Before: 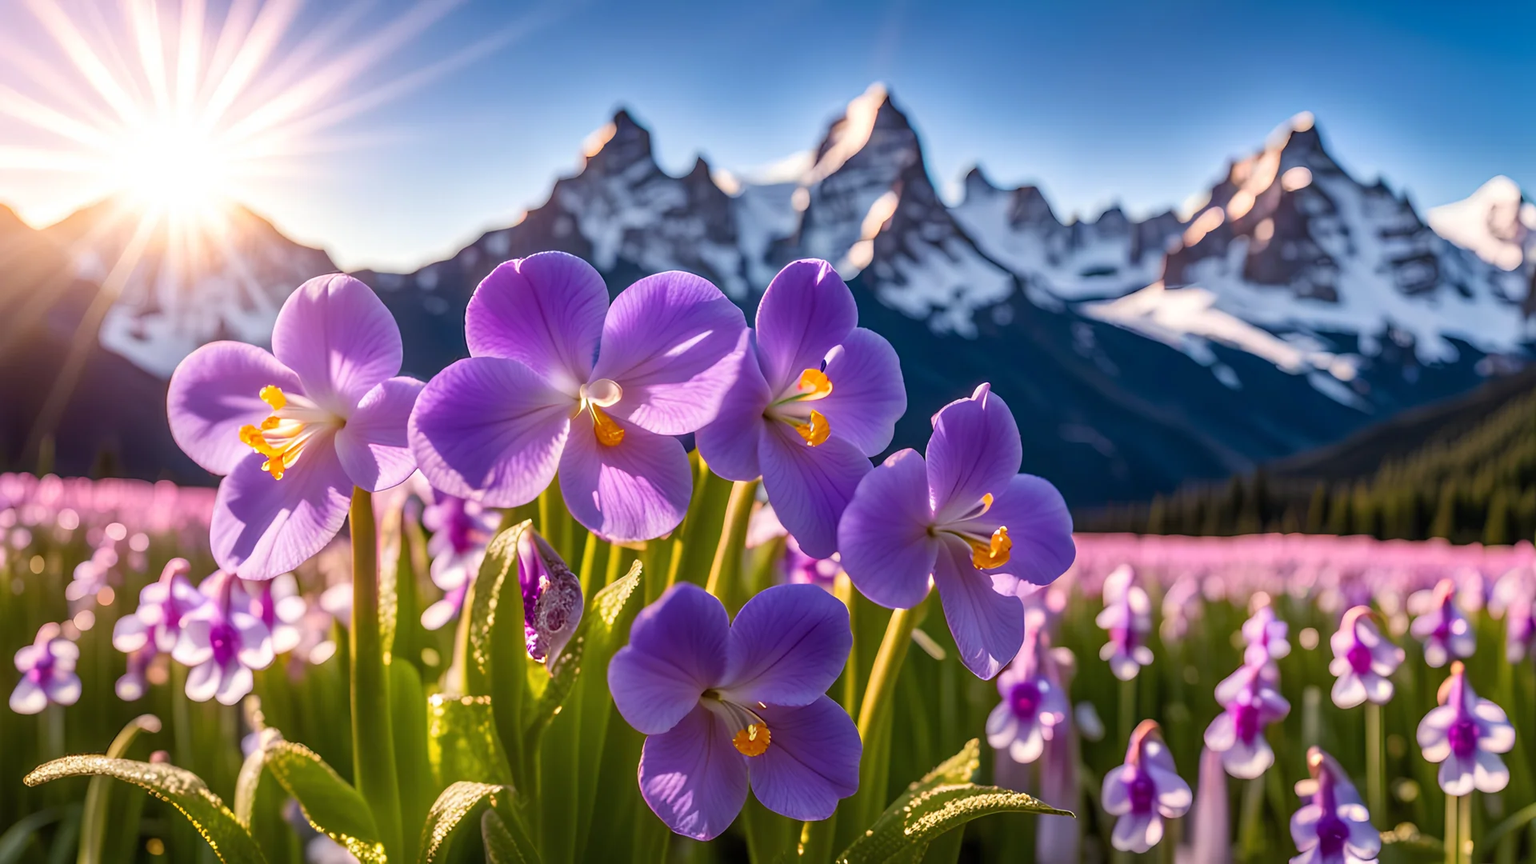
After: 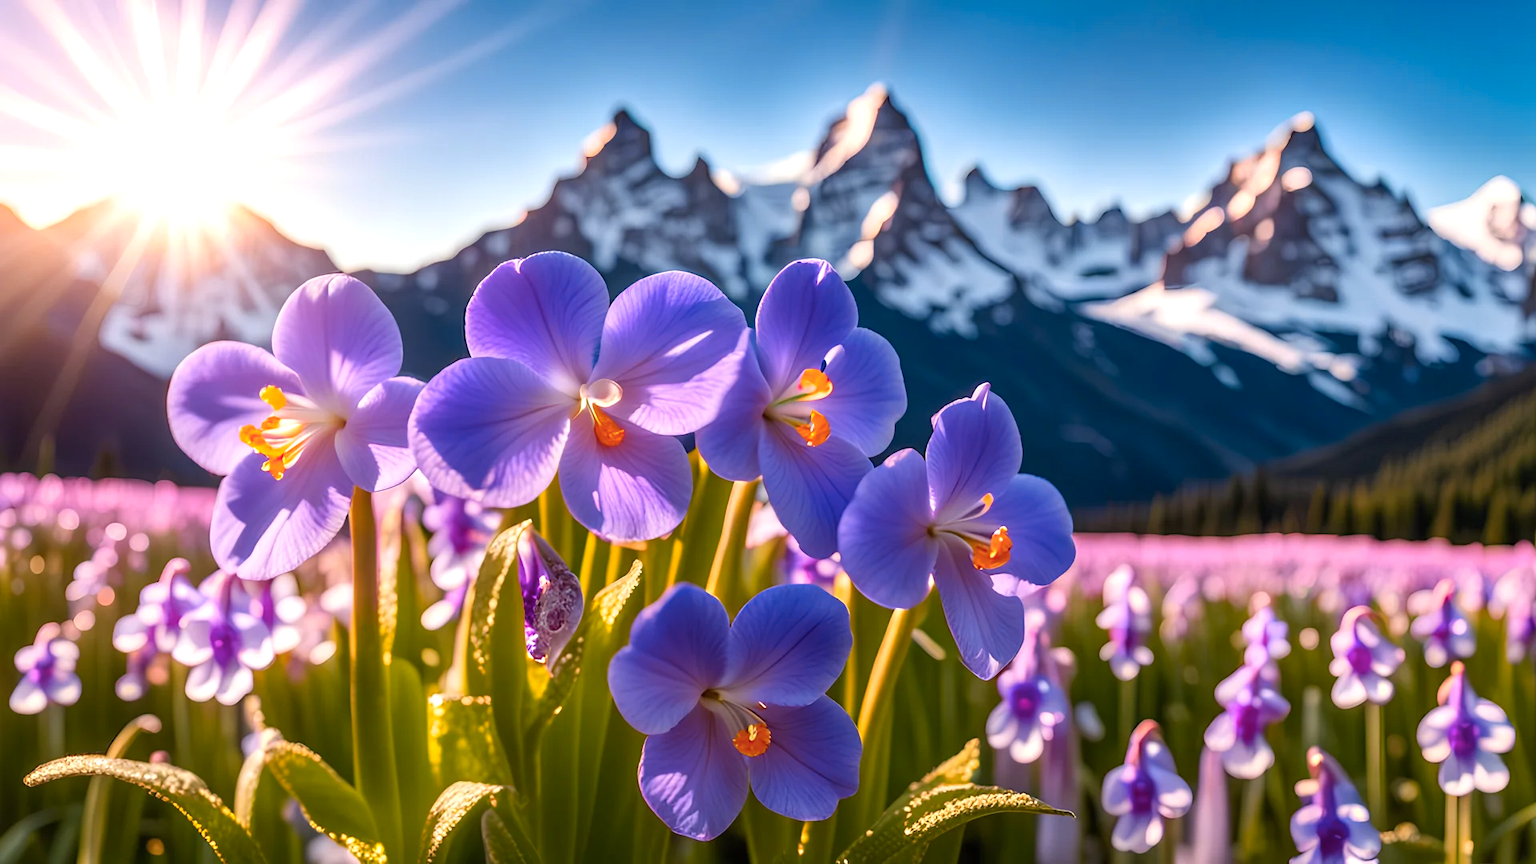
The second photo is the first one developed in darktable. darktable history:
exposure: exposure 0.196 EV, compensate exposure bias true, compensate highlight preservation false
color zones: curves: ch1 [(0.235, 0.558) (0.75, 0.5)]; ch2 [(0.25, 0.462) (0.749, 0.457)]
